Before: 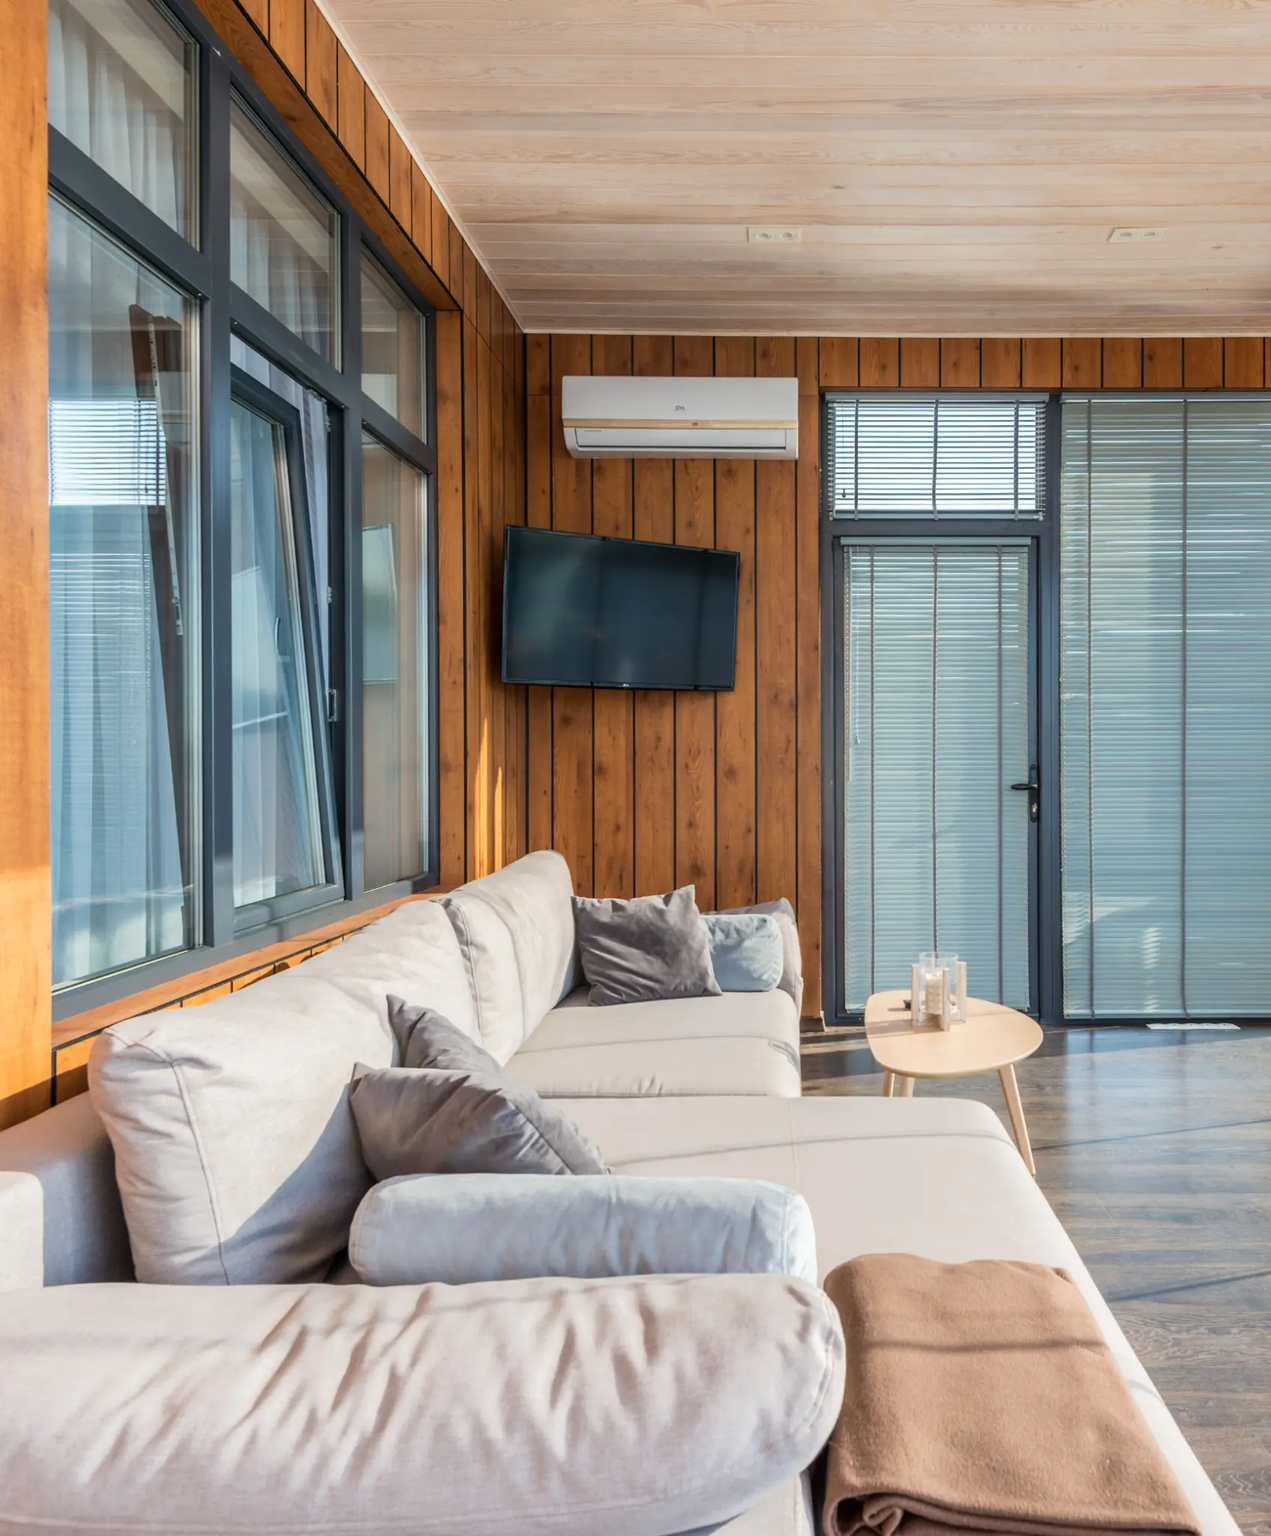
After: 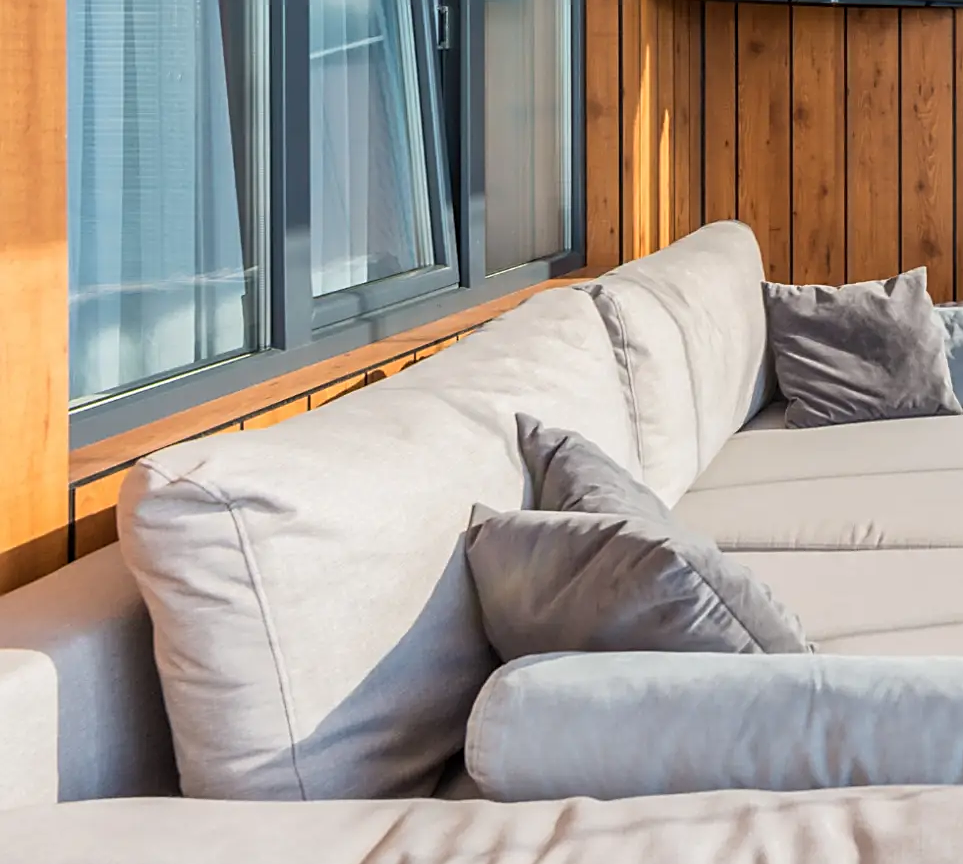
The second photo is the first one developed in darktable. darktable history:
crop: top 44.592%, right 43.177%, bottom 12.847%
sharpen: on, module defaults
